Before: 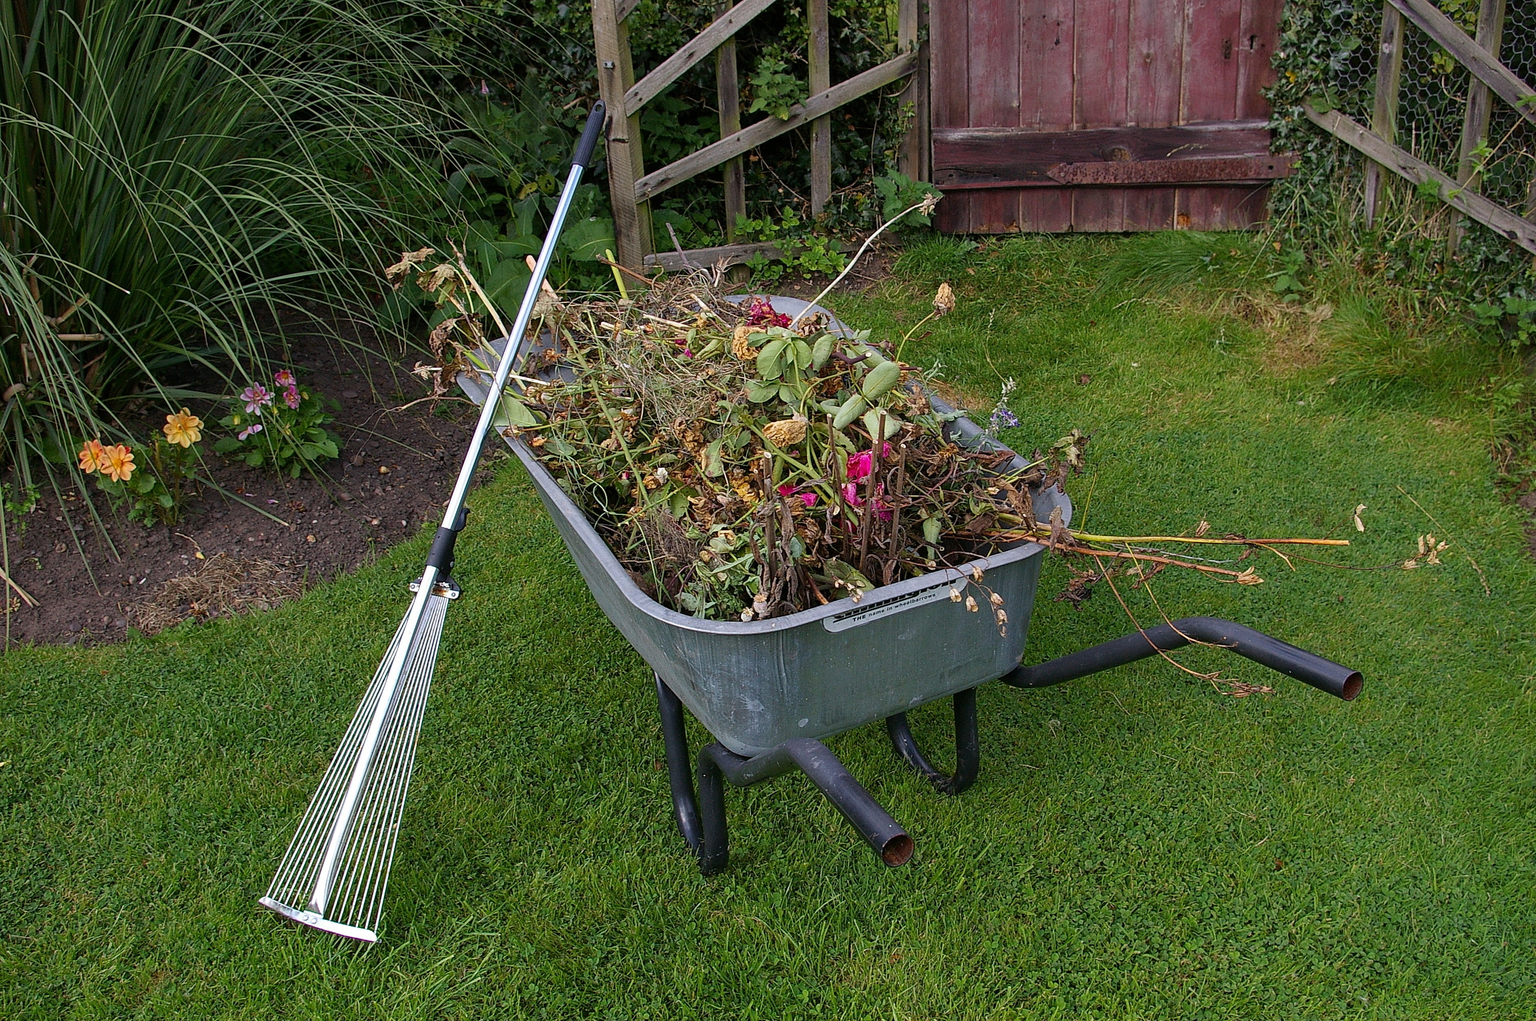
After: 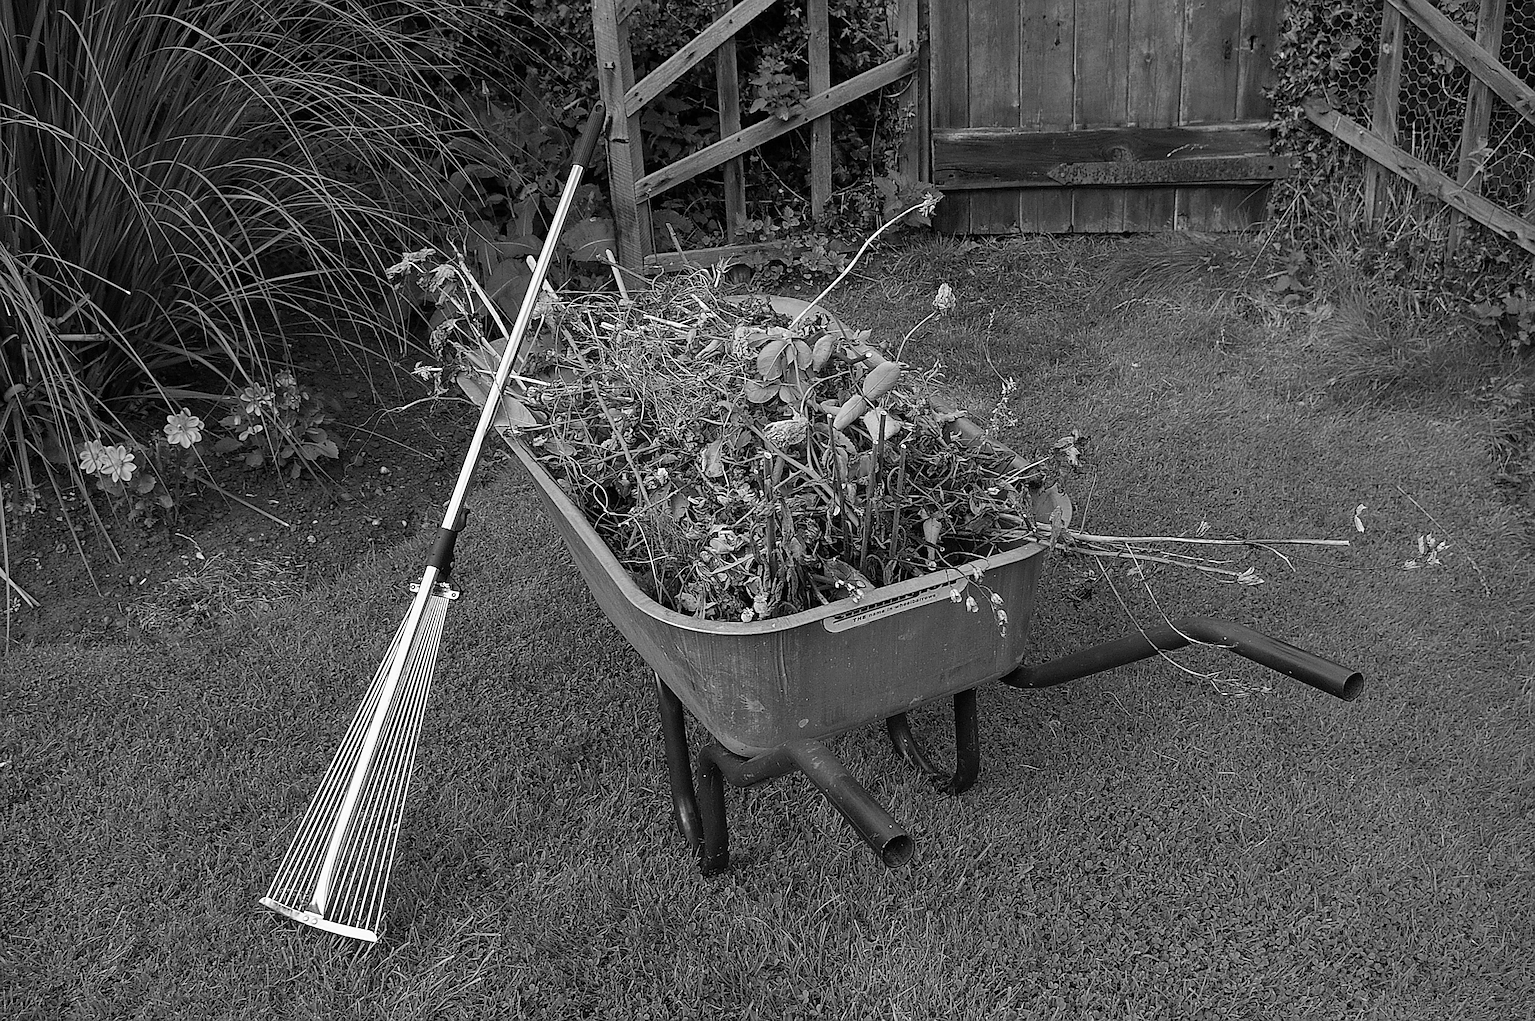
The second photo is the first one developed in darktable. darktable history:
monochrome: a 16.06, b 15.48, size 1
sharpen: on, module defaults
